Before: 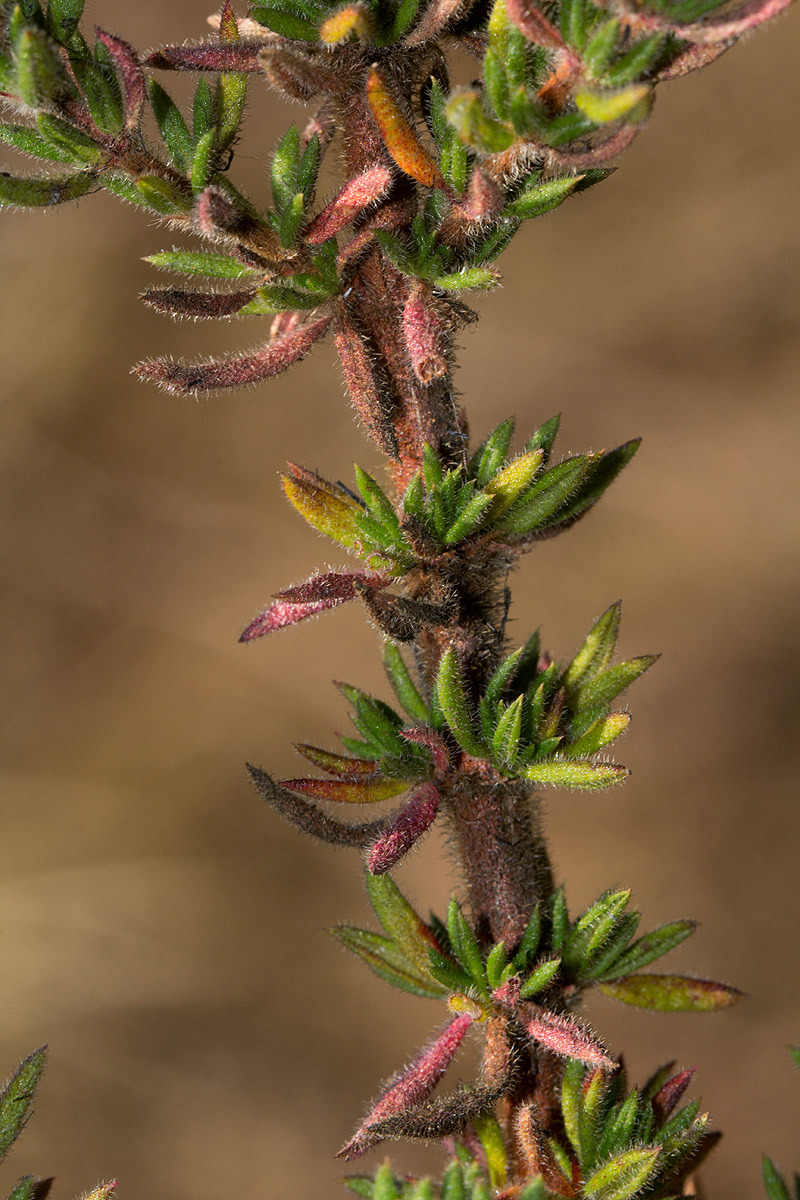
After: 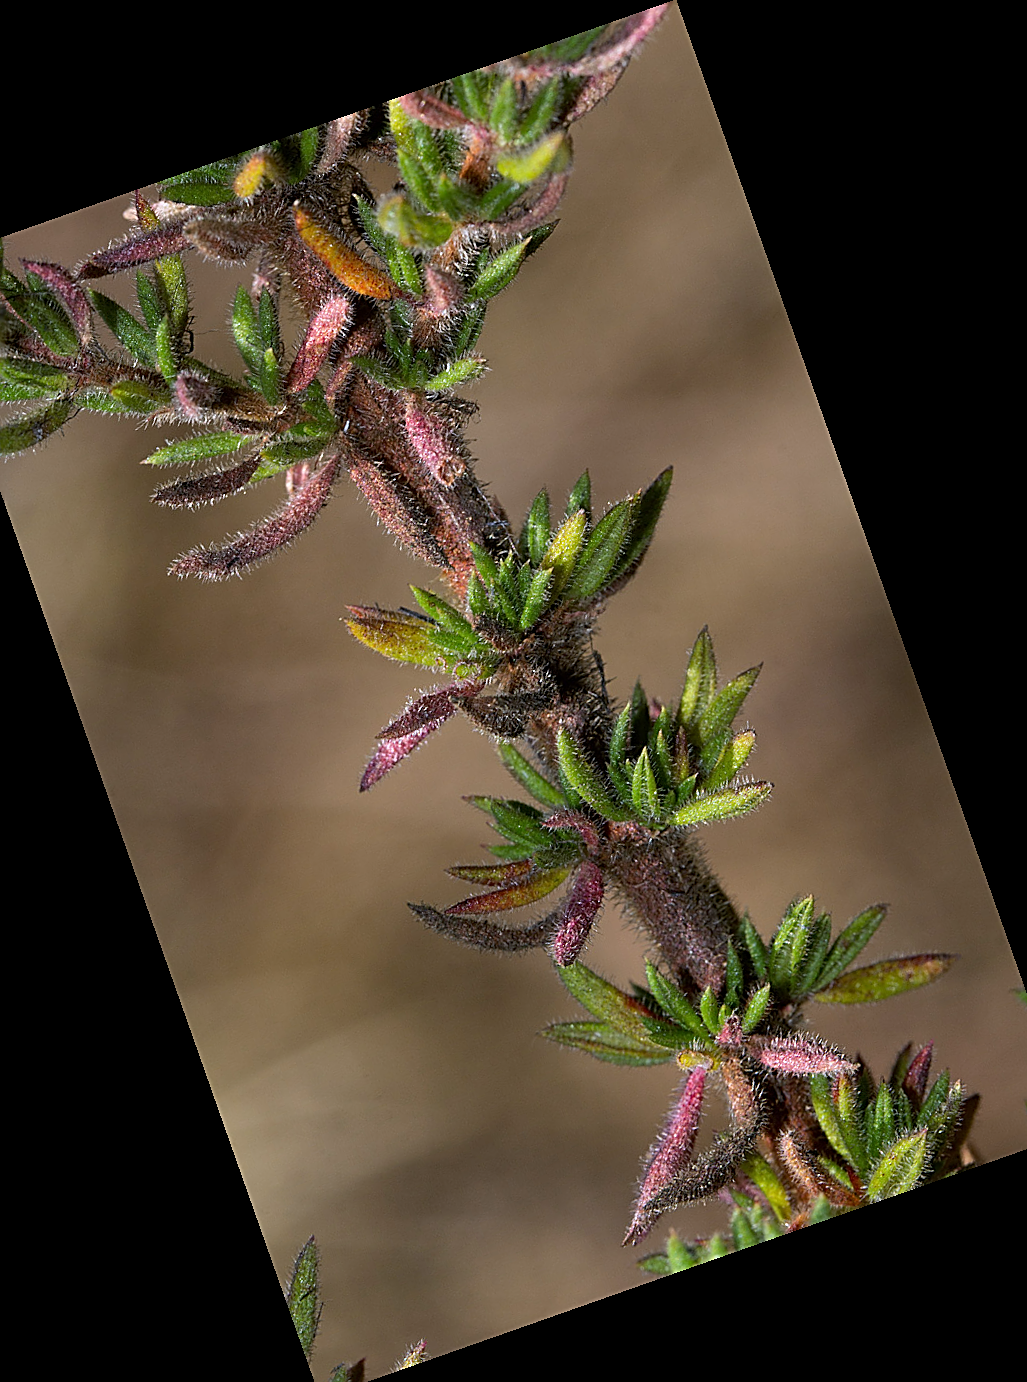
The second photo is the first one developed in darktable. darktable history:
crop and rotate: angle 19.43°, left 6.812%, right 4.125%, bottom 1.087%
tone equalizer: on, module defaults
white balance: red 0.948, green 1.02, blue 1.176
sharpen: amount 0.75
